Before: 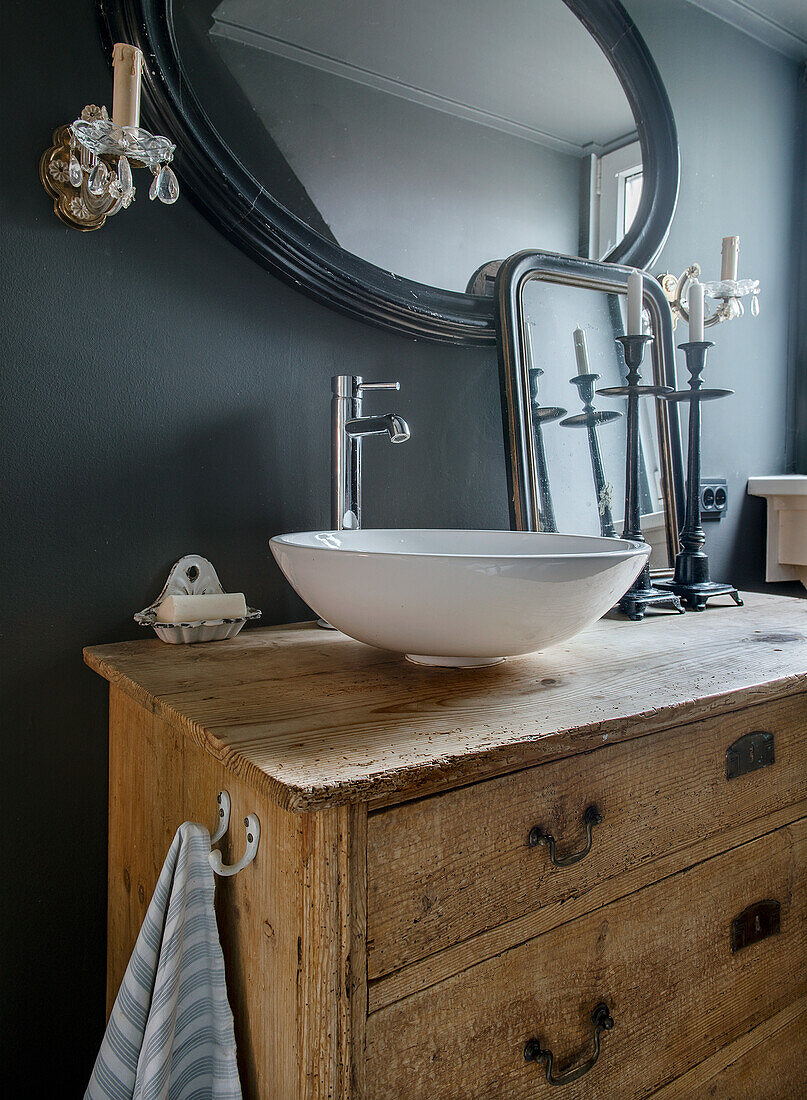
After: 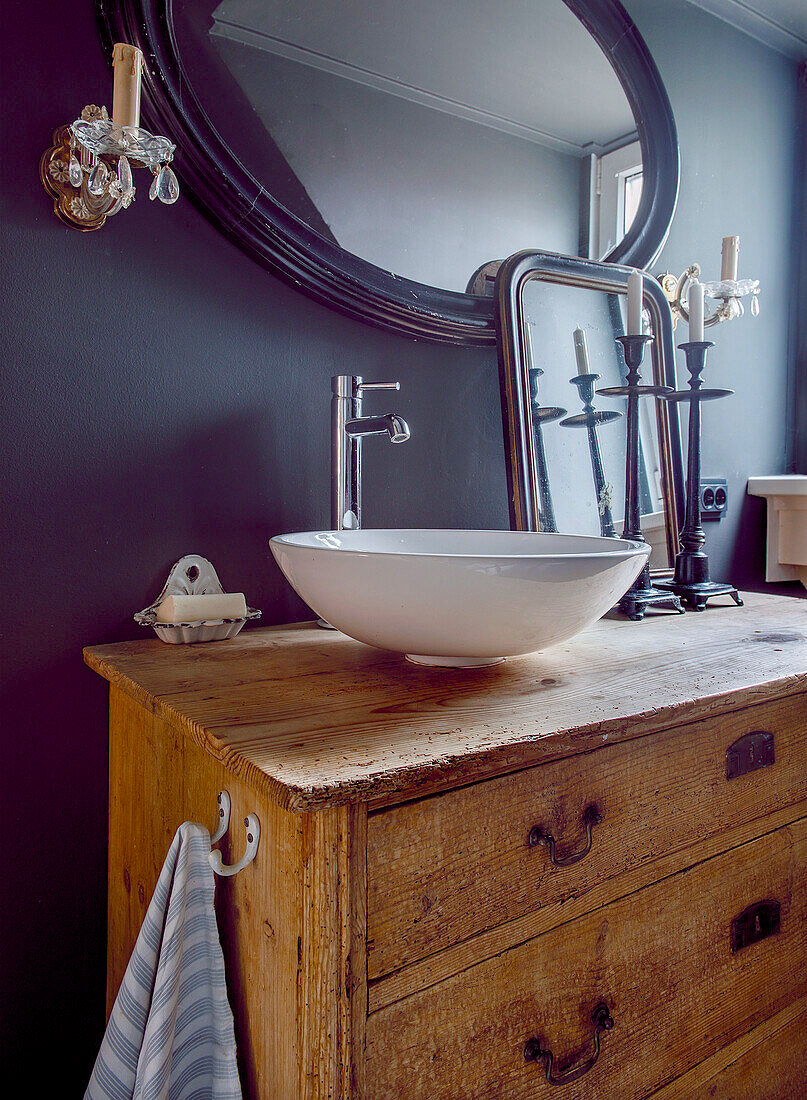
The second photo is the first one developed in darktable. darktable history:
color balance rgb: shadows lift › chroma 2.012%, shadows lift › hue 217.38°, global offset › chroma 0.28%, global offset › hue 319.06°, linear chroma grading › global chroma 8.793%, perceptual saturation grading › global saturation 20%, perceptual saturation grading › highlights -25.381%, perceptual saturation grading › shadows 23.971%, global vibrance 20%
